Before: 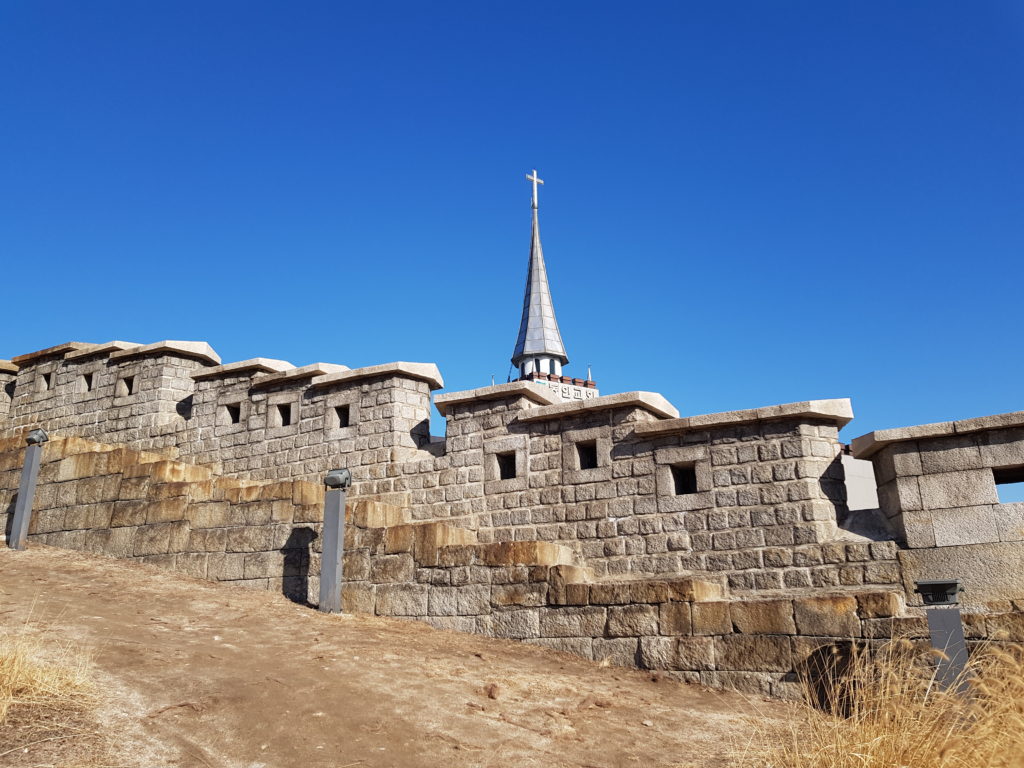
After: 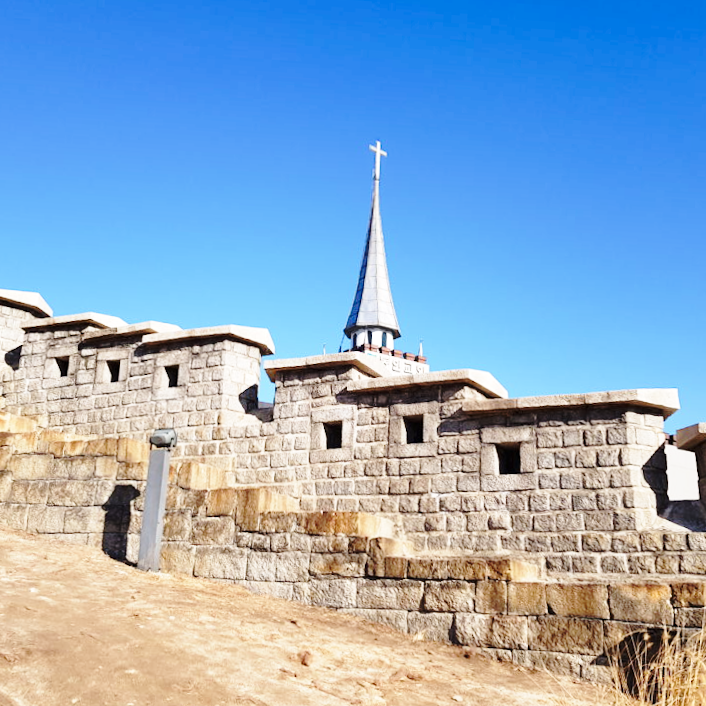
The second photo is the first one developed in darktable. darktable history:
crop and rotate: angle -3.27°, left 14.277%, top 0.028%, right 10.766%, bottom 0.028%
rotate and perspective: rotation 0.174°, lens shift (vertical) 0.013, lens shift (horizontal) 0.019, shear 0.001, automatic cropping original format, crop left 0.007, crop right 0.991, crop top 0.016, crop bottom 0.997
contrast brightness saturation: contrast 0.05
base curve: curves: ch0 [(0, 0) (0.032, 0.037) (0.105, 0.228) (0.435, 0.76) (0.856, 0.983) (1, 1)], preserve colors none
